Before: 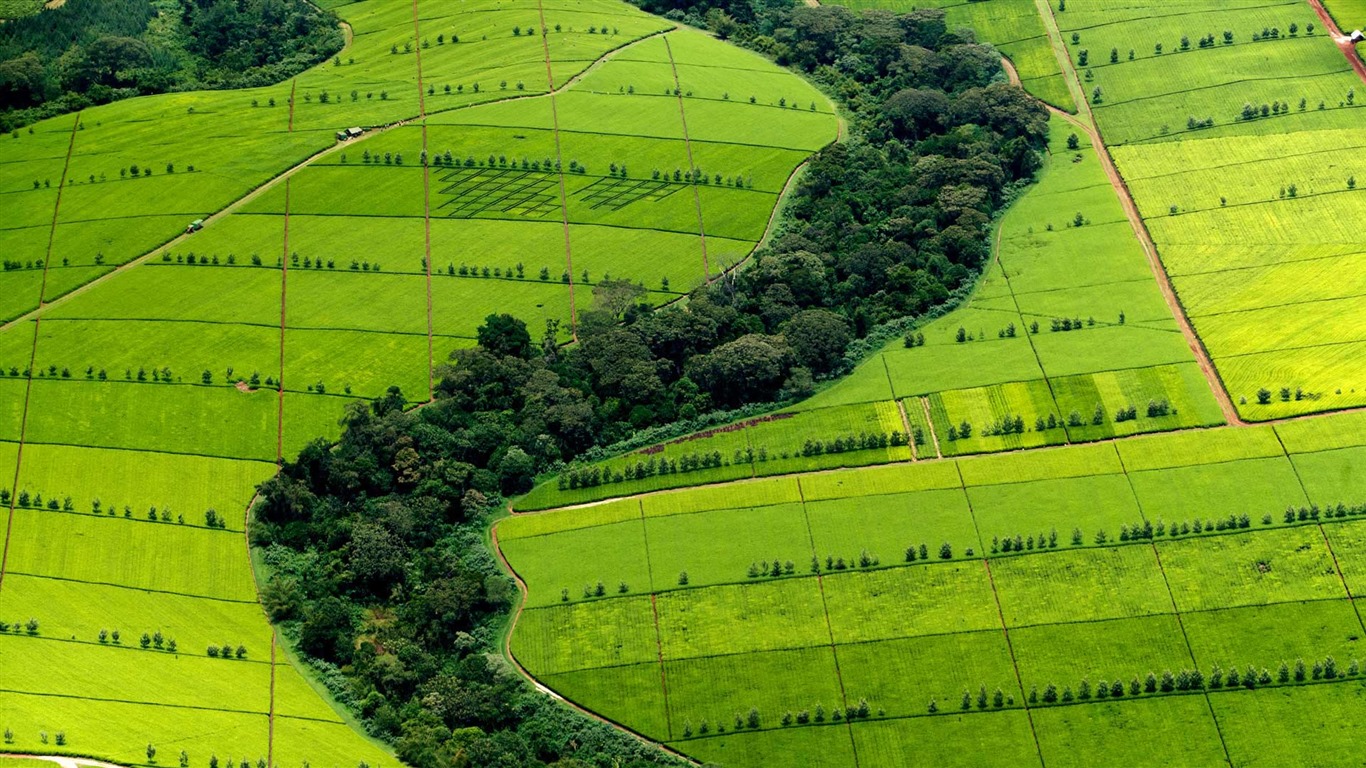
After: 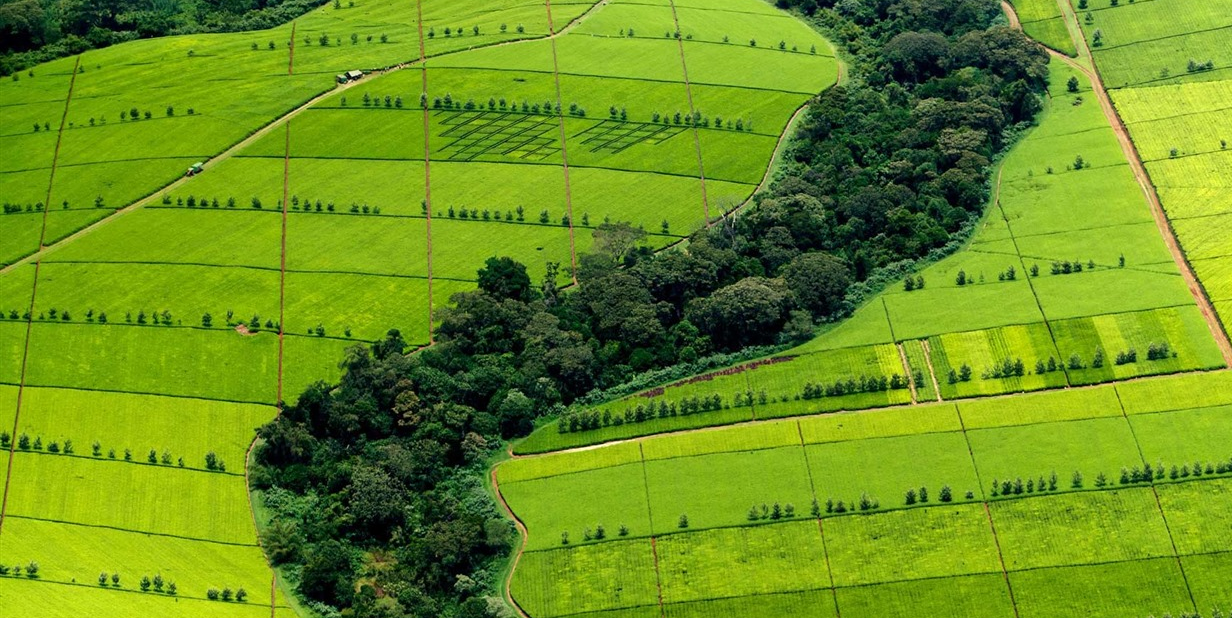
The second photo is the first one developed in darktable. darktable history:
crop: top 7.422%, right 9.774%, bottom 12.035%
exposure: exposure 0.085 EV, compensate highlight preservation false
